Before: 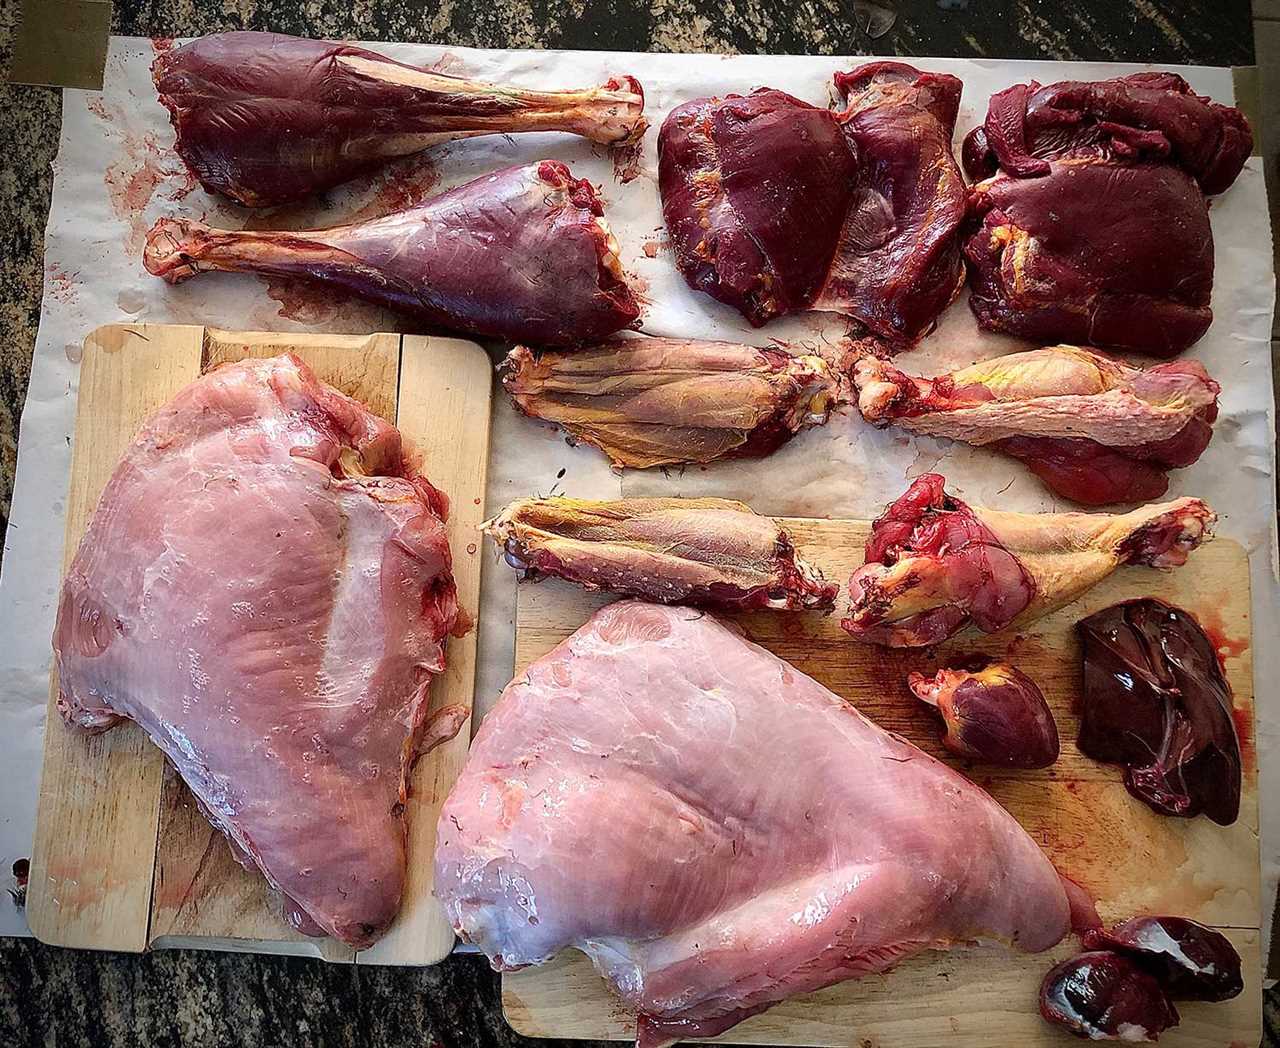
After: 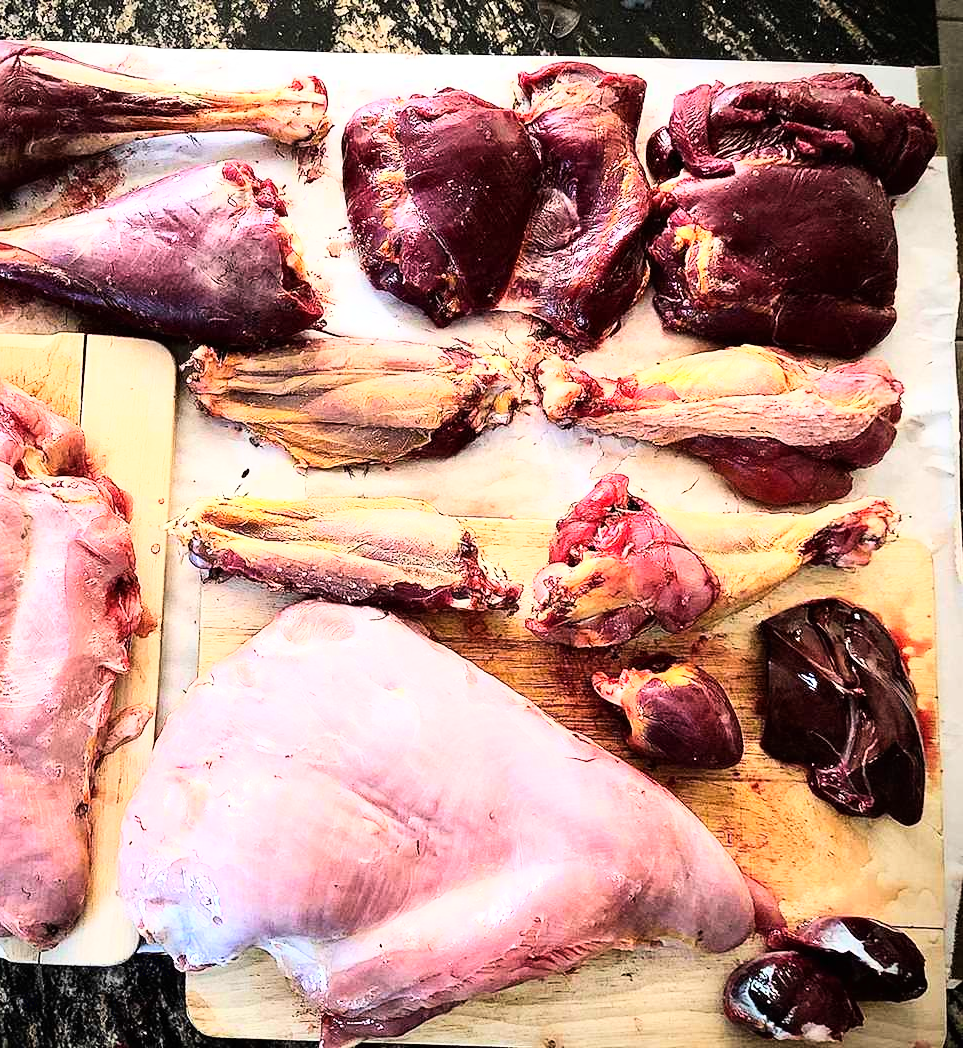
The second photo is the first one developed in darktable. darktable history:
exposure: exposure 0.297 EV, compensate exposure bias true, compensate highlight preservation false
crop and rotate: left 24.721%
base curve: curves: ch0 [(0, 0) (0.007, 0.004) (0.027, 0.03) (0.046, 0.07) (0.207, 0.54) (0.442, 0.872) (0.673, 0.972) (1, 1)]
